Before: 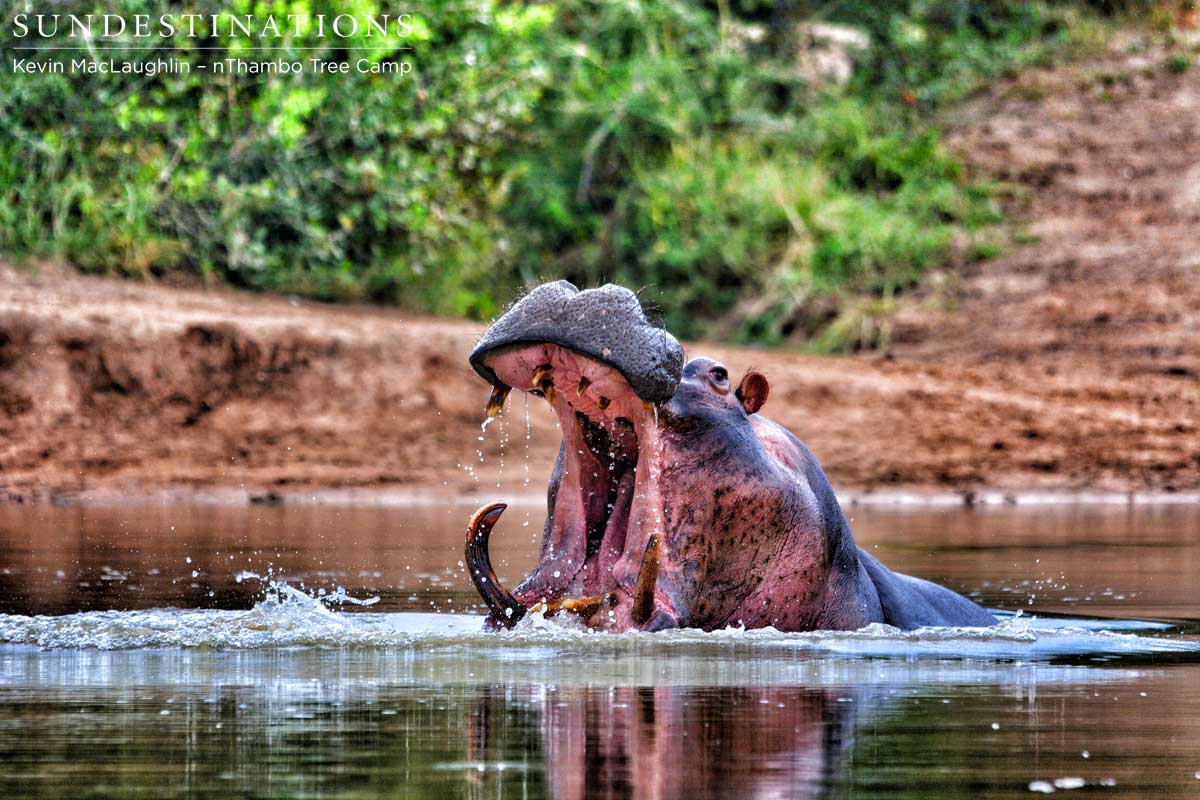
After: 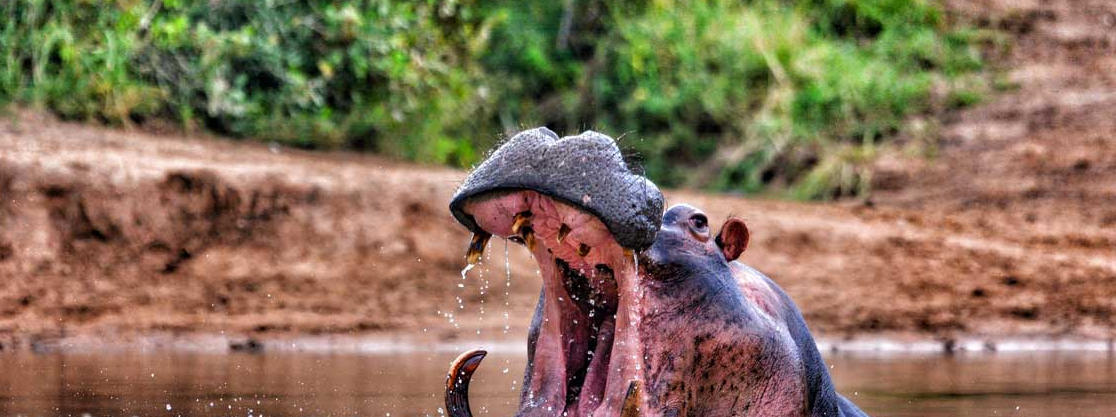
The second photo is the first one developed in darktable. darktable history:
white balance: emerald 1
crop: left 1.744%, top 19.225%, right 5.069%, bottom 28.357%
